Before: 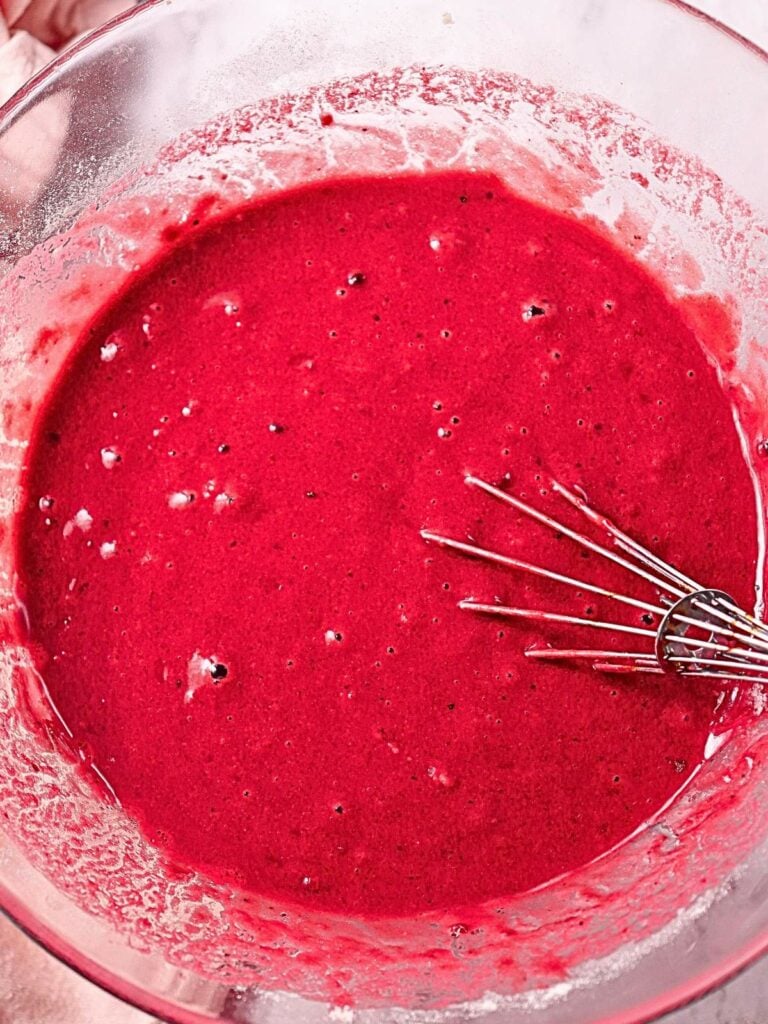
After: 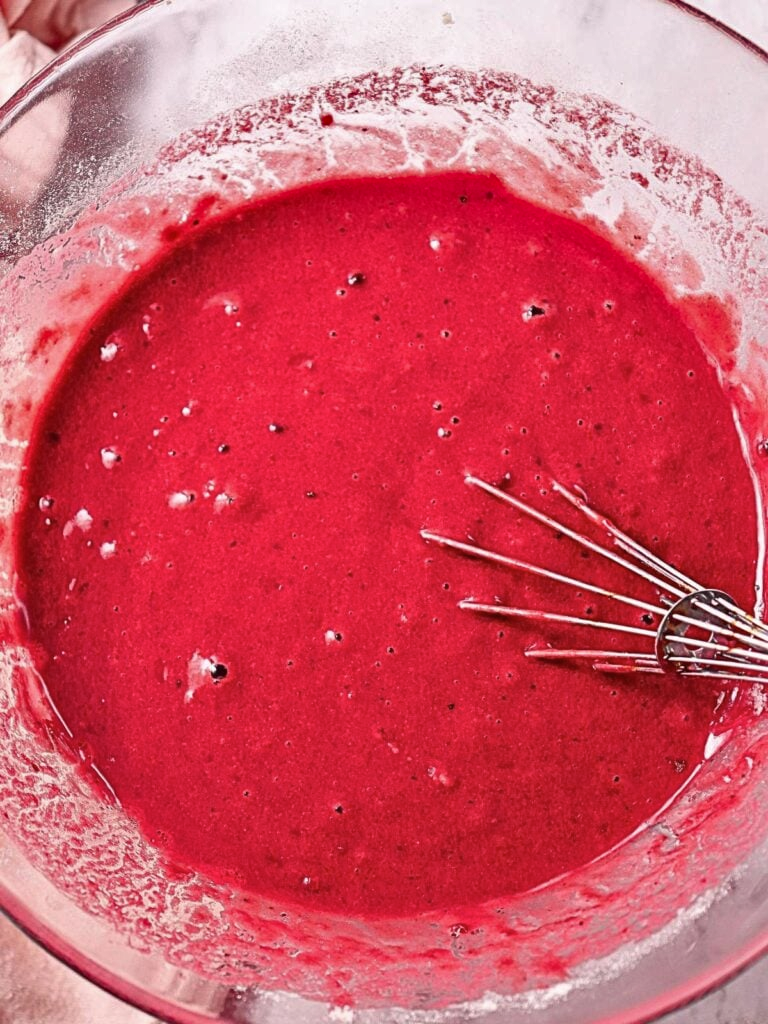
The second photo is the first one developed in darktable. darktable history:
contrast brightness saturation: saturation -0.05
shadows and highlights: soften with gaussian
